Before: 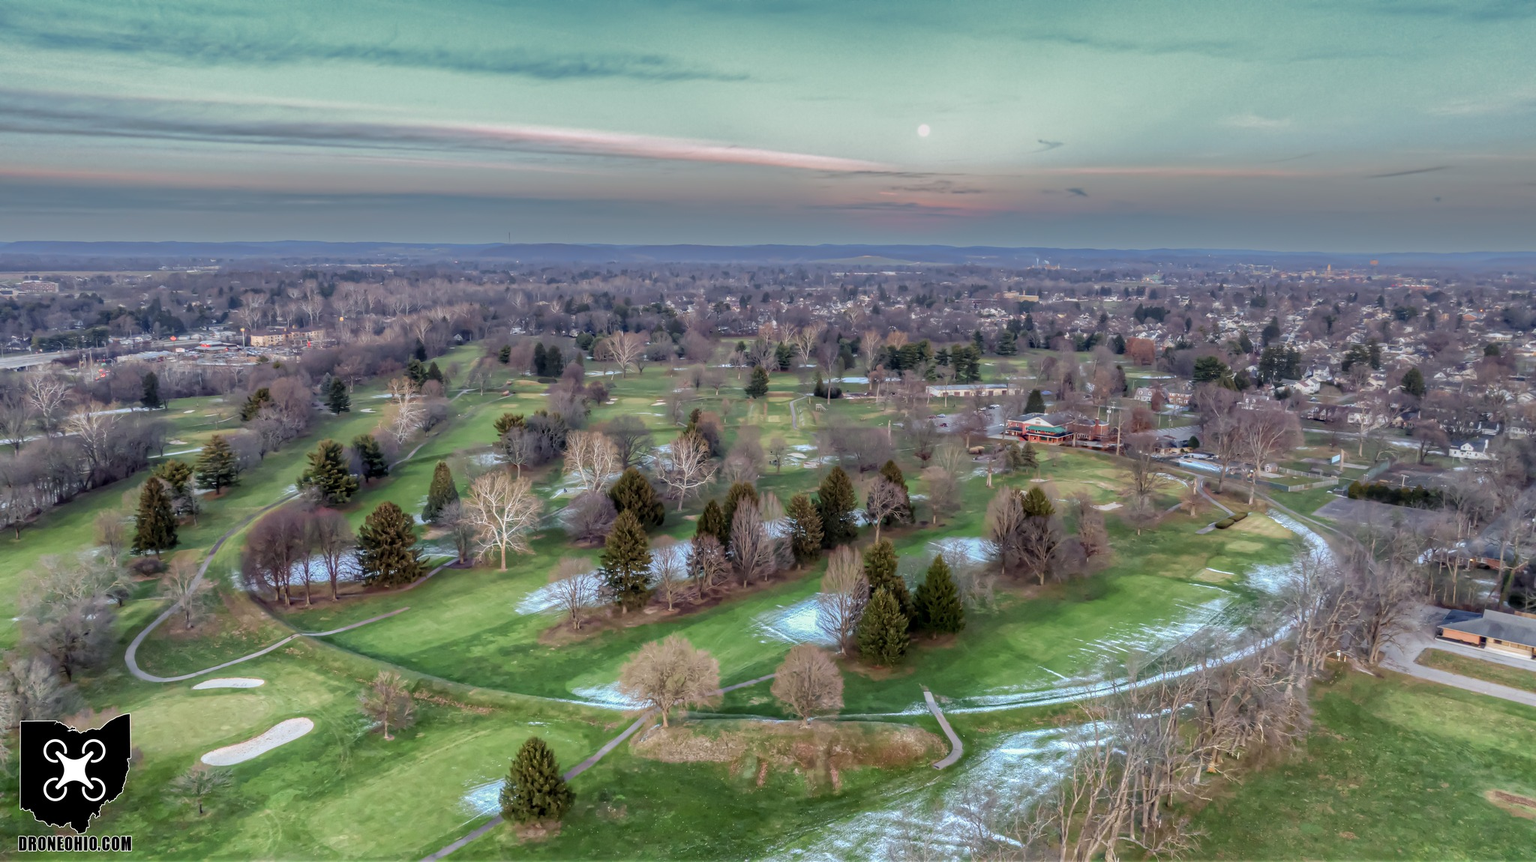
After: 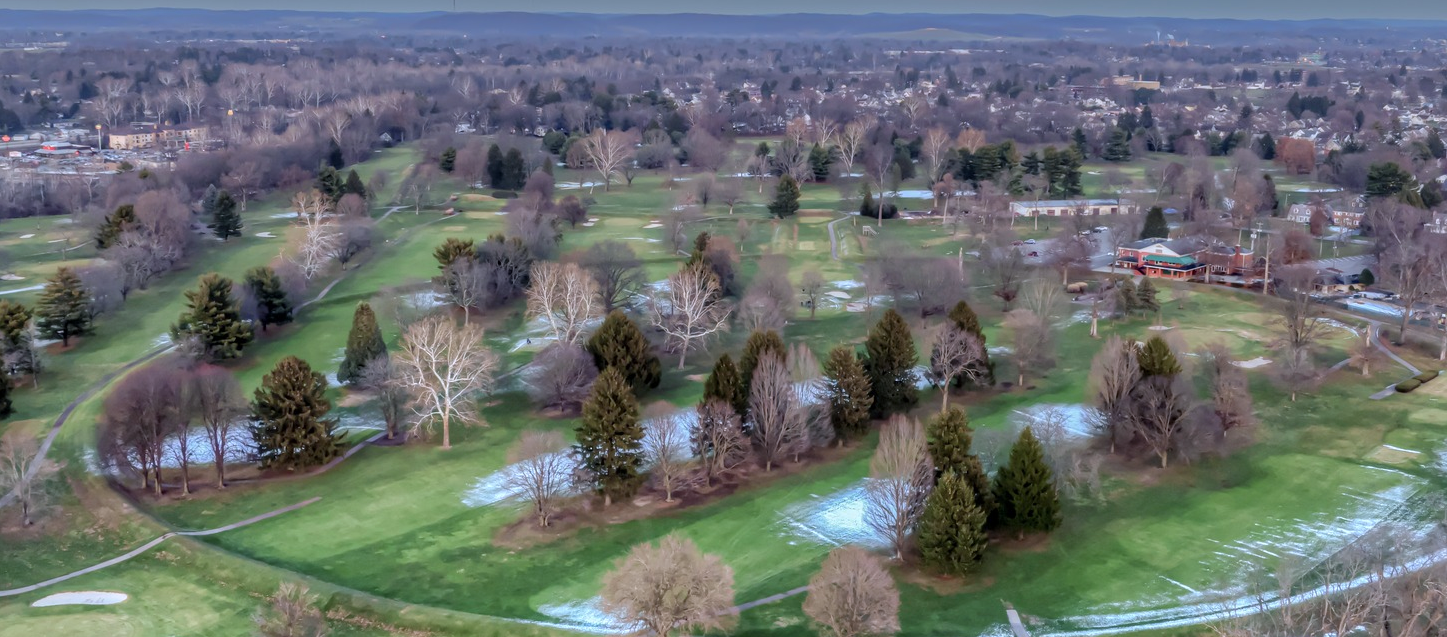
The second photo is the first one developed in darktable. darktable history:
color calibration: illuminant as shot in camera, x 0.358, y 0.373, temperature 4628.91 K, saturation algorithm version 1 (2020)
shadows and highlights: white point adjustment 0.05, soften with gaussian
crop: left 10.998%, top 27.293%, right 18.311%, bottom 17.264%
